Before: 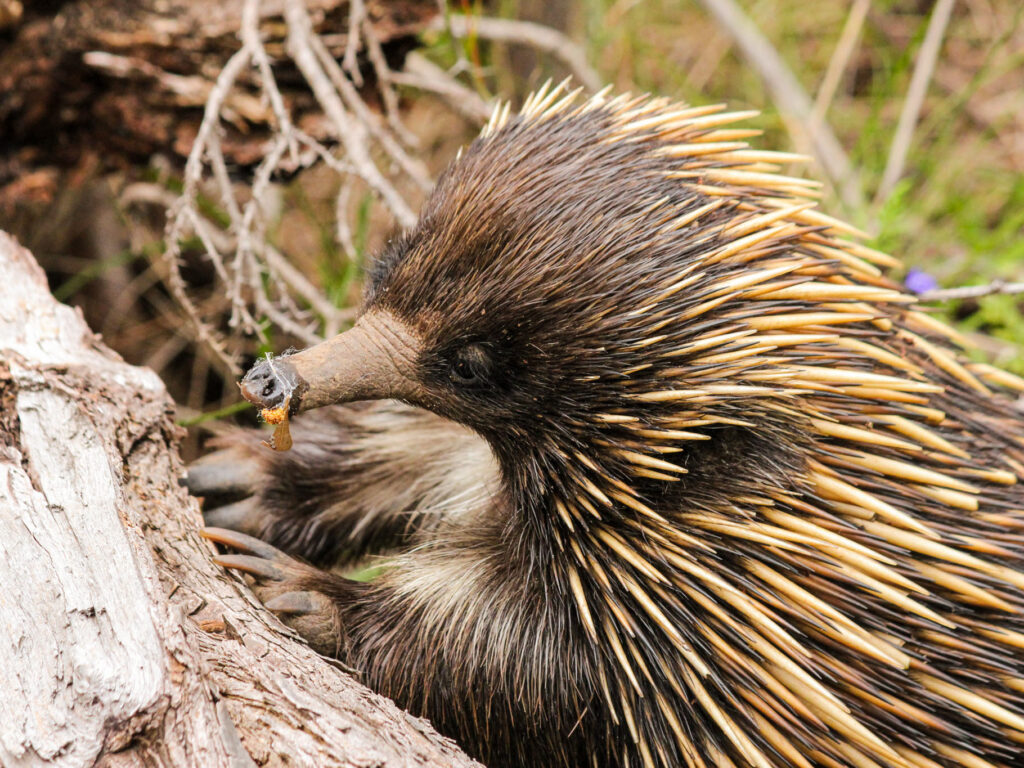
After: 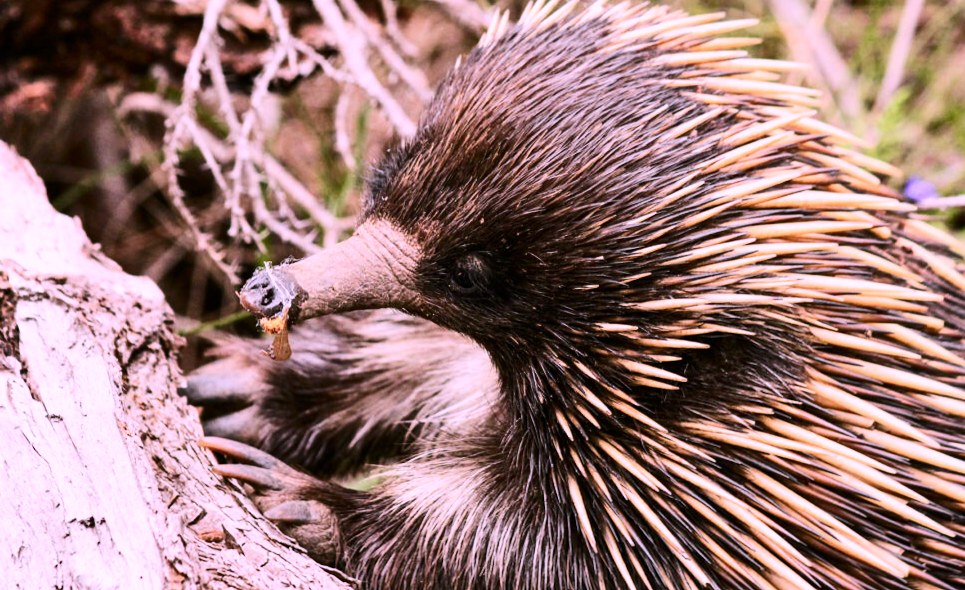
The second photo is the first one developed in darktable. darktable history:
shadows and highlights: low approximation 0.01, soften with gaussian
crop and rotate: angle 0.094°, top 11.823%, right 5.469%, bottom 11.09%
contrast brightness saturation: contrast 0.292
color correction: highlights a* 15.47, highlights b* -20.71
